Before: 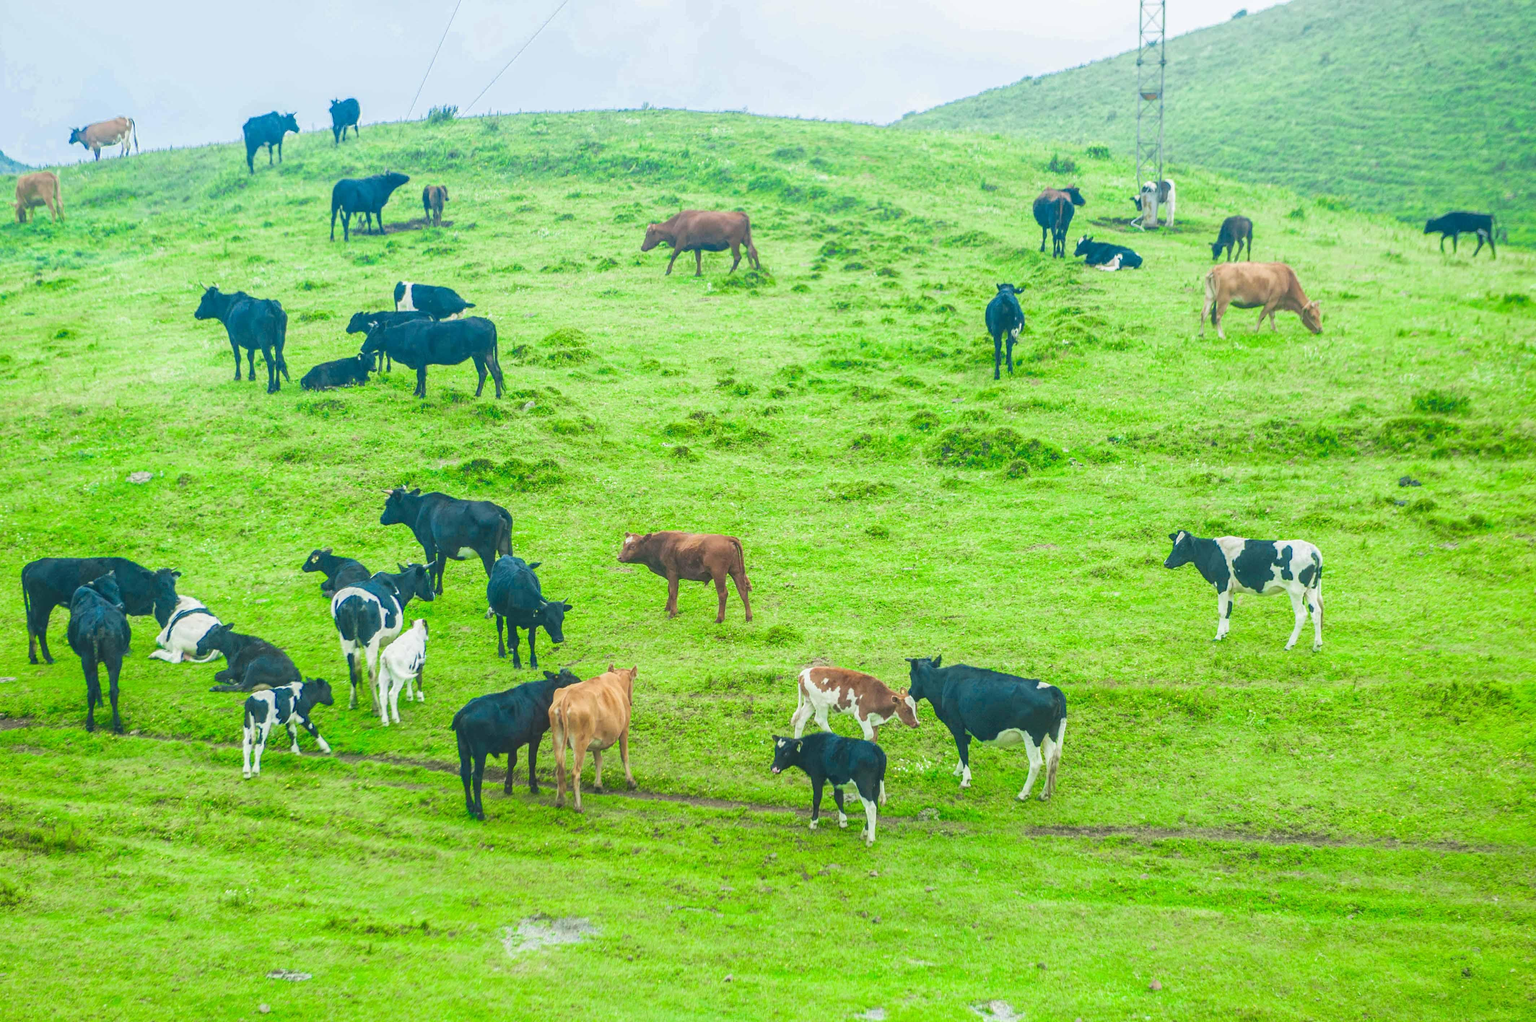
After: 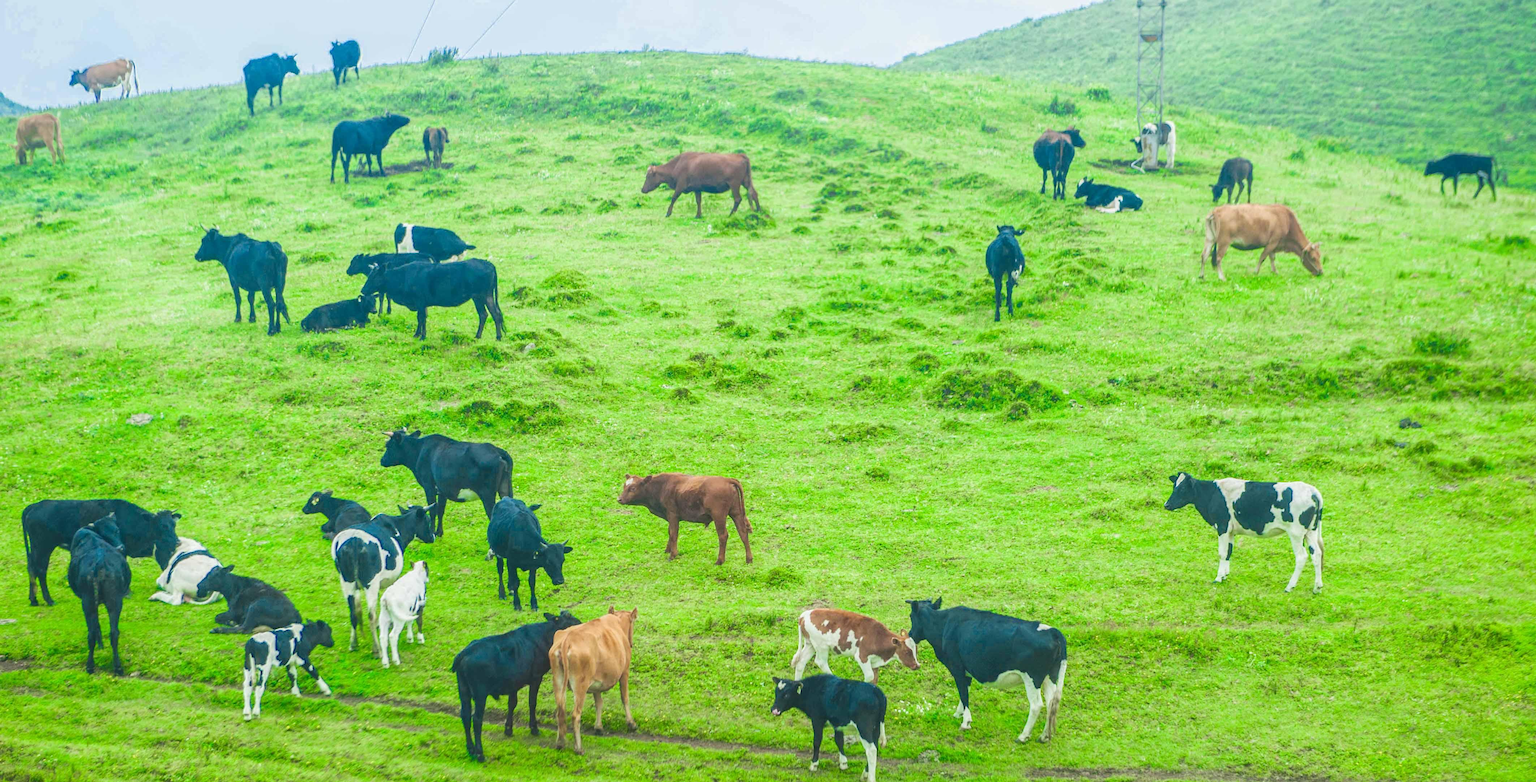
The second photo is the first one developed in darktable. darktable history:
crop: top 5.726%, bottom 17.687%
